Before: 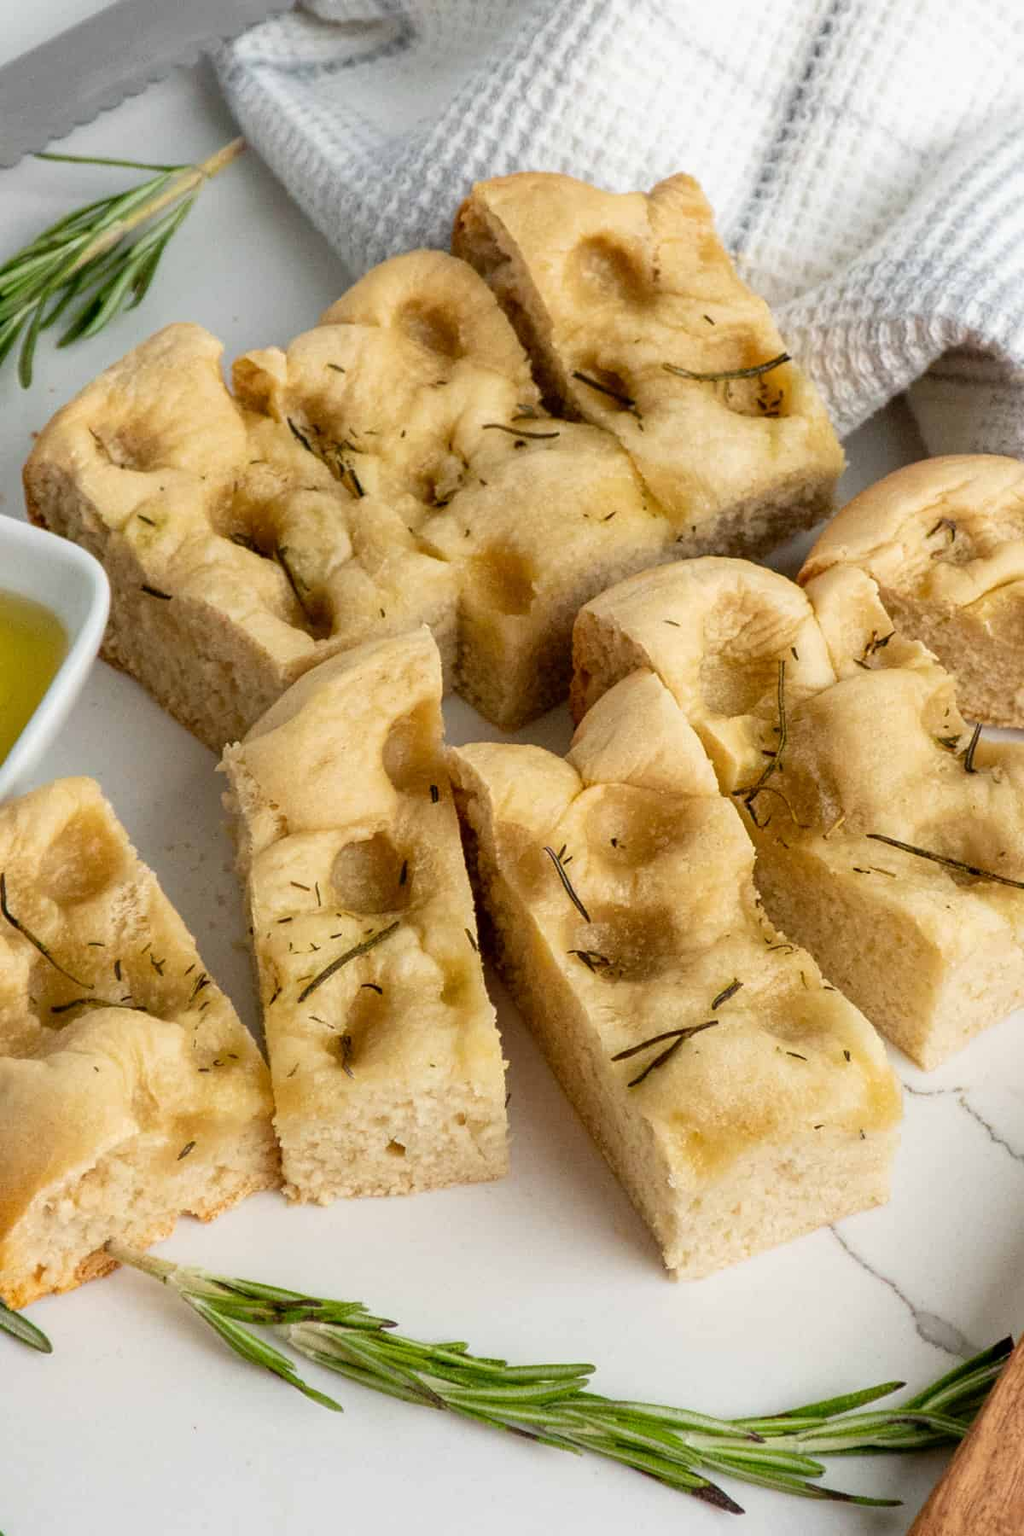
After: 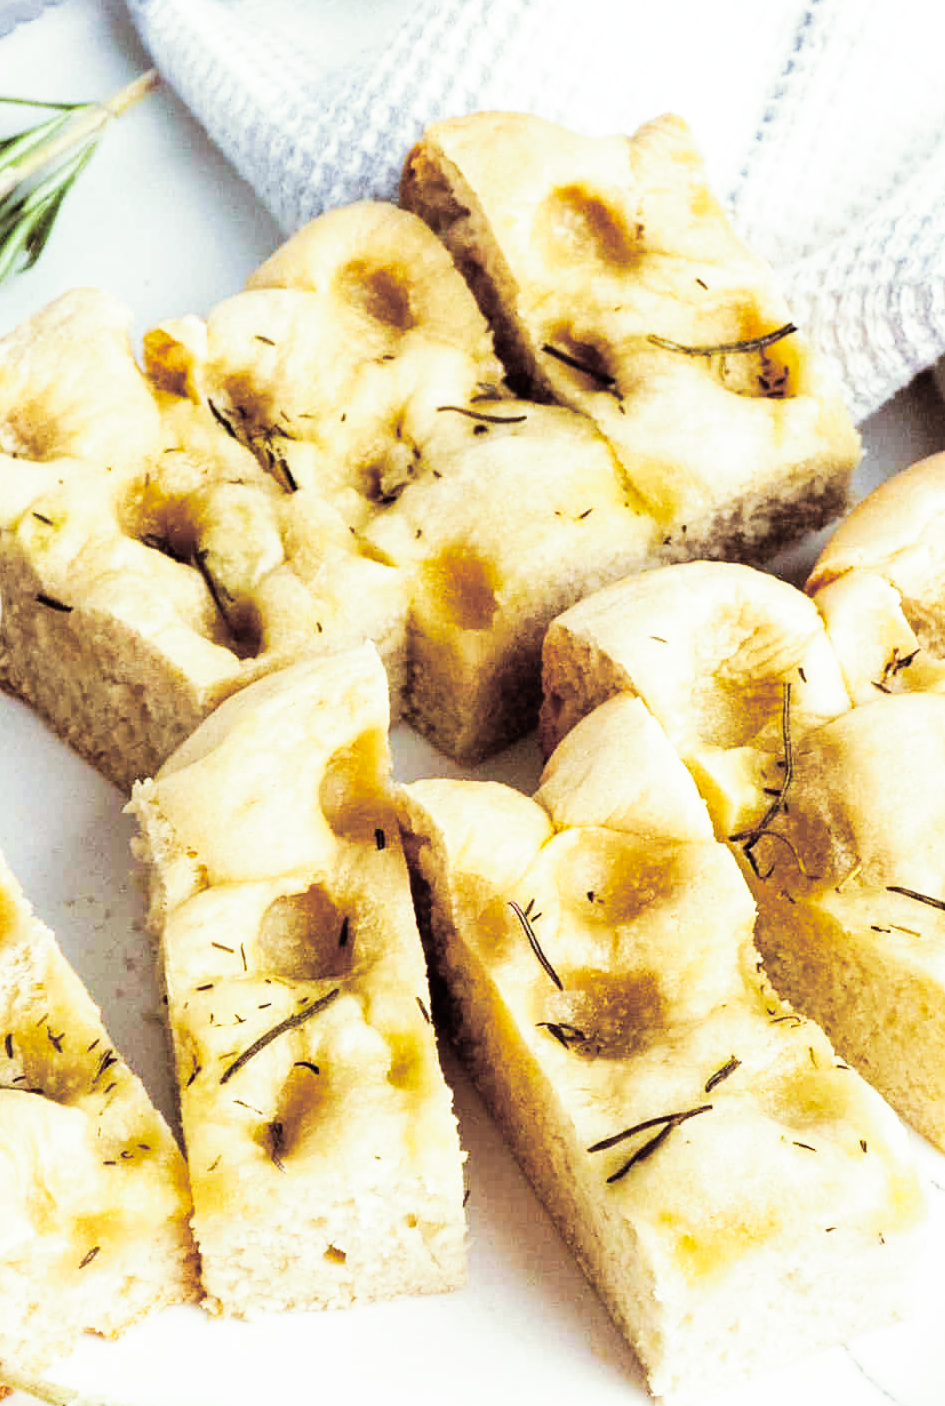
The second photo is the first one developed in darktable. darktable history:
split-toning: shadows › saturation 0.2
base curve: curves: ch0 [(0, 0) (0.007, 0.004) (0.027, 0.03) (0.046, 0.07) (0.207, 0.54) (0.442, 0.872) (0.673, 0.972) (1, 1)], preserve colors none
white balance: red 0.931, blue 1.11
tone equalizer: on, module defaults
crop and rotate: left 10.77%, top 5.1%, right 10.41%, bottom 16.76%
